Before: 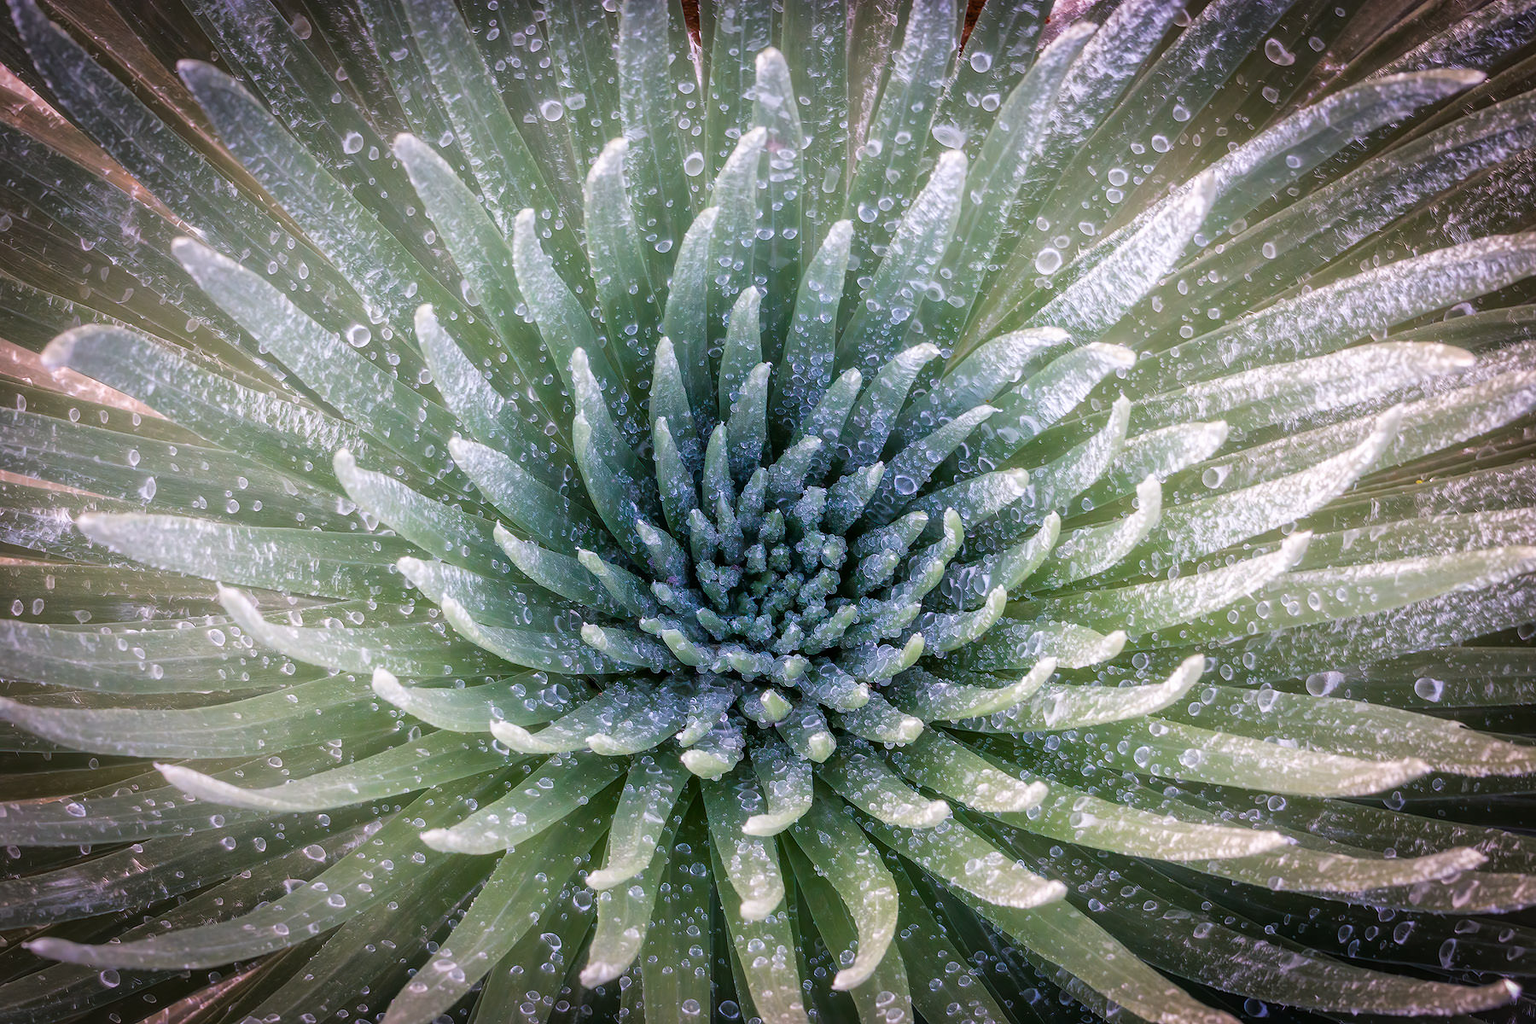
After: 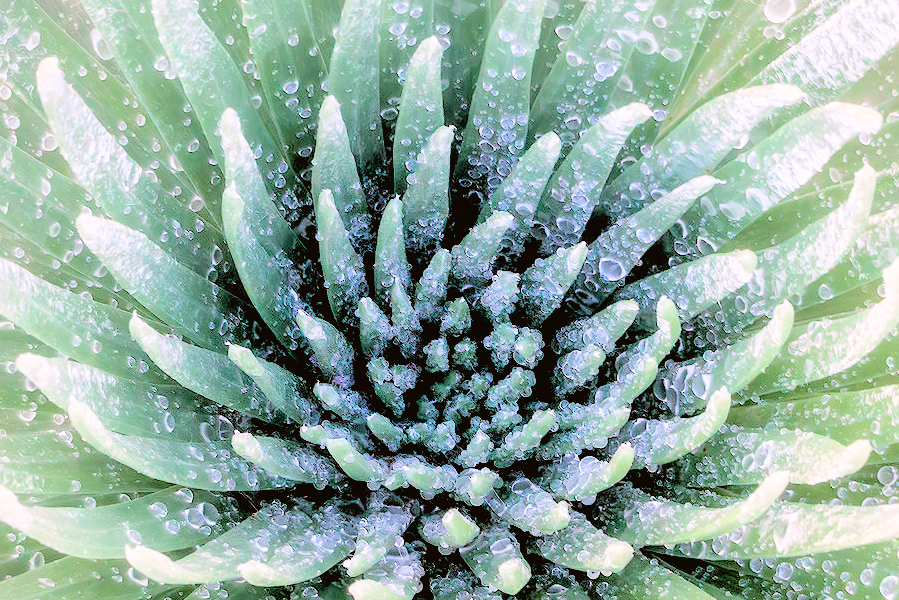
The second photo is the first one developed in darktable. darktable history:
crop: left 25%, top 25%, right 25%, bottom 25%
tone curve: curves: ch0 [(0, 0.023) (0.1, 0.084) (0.184, 0.168) (0.45, 0.54) (0.57, 0.683) (0.722, 0.825) (0.877, 0.948) (1, 1)]; ch1 [(0, 0) (0.414, 0.395) (0.453, 0.437) (0.502, 0.509) (0.521, 0.519) (0.573, 0.568) (0.618, 0.61) (0.654, 0.642) (1, 1)]; ch2 [(0, 0) (0.421, 0.43) (0.45, 0.463) (0.492, 0.504) (0.511, 0.519) (0.557, 0.557) (0.602, 0.605) (1, 1)], color space Lab, independent channels, preserve colors none
rgb levels: levels [[0.027, 0.429, 0.996], [0, 0.5, 1], [0, 0.5, 1]]
